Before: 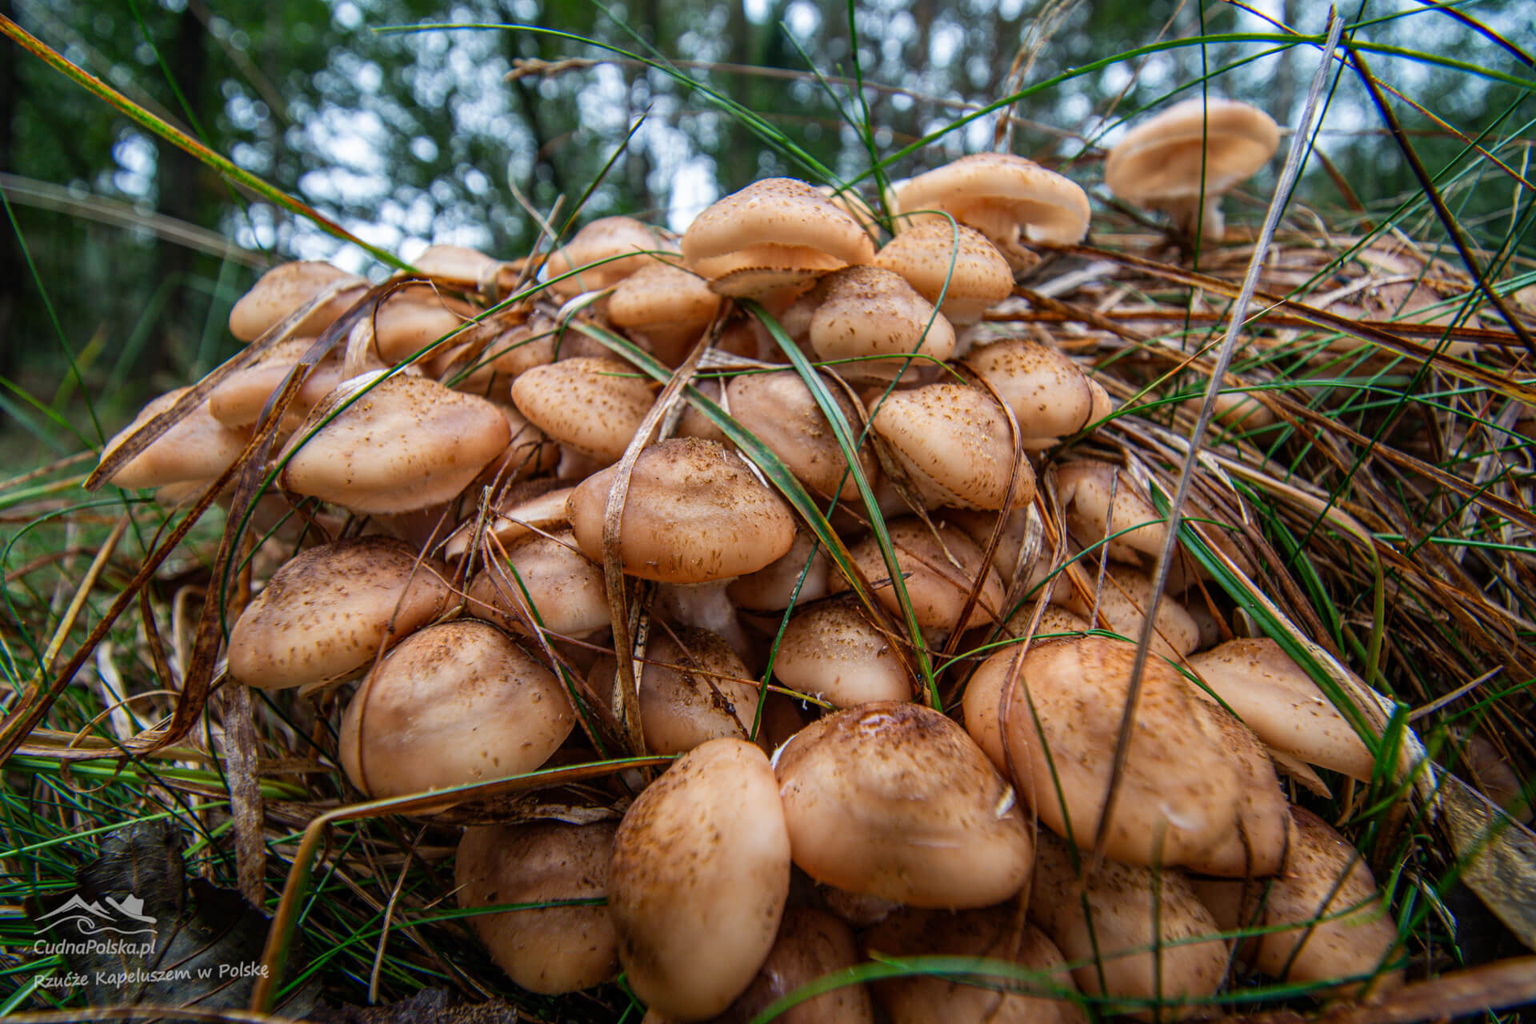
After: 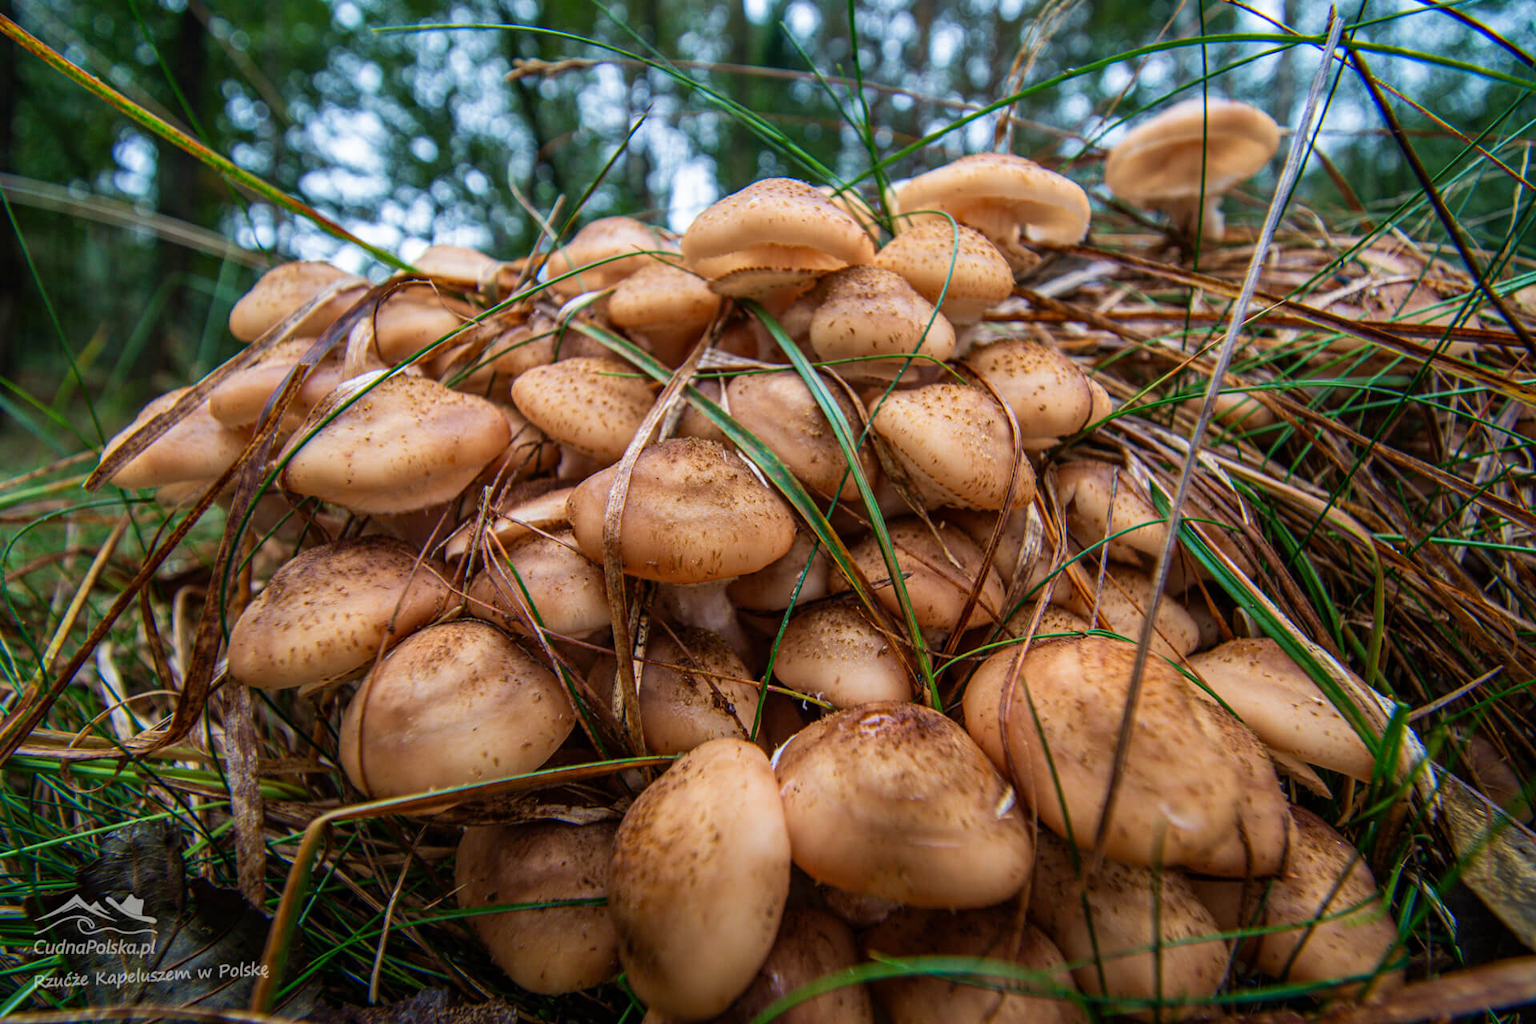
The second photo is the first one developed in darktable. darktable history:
velvia: strength 27.59%
